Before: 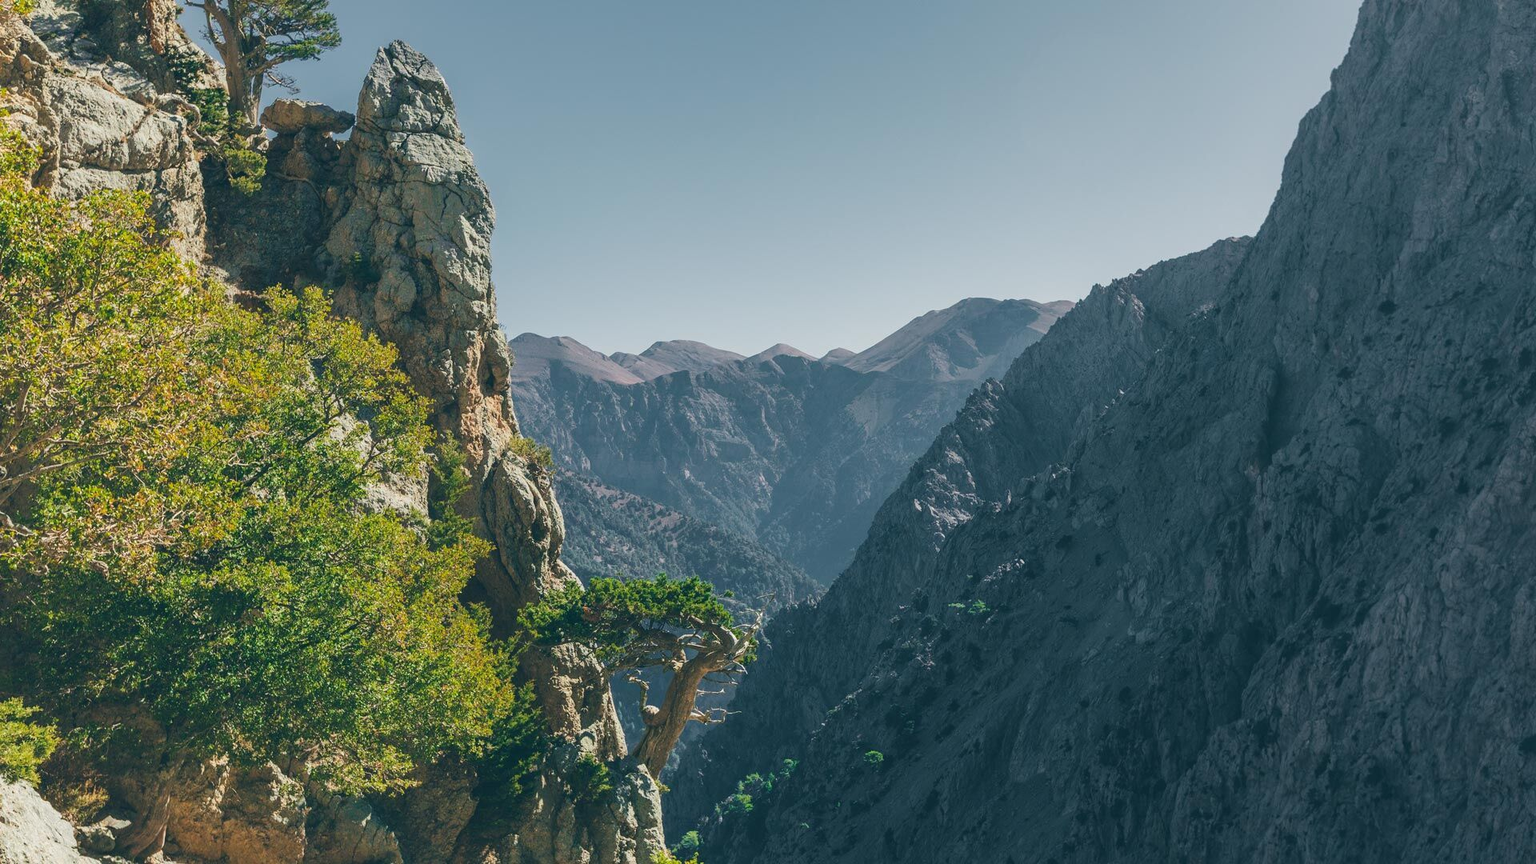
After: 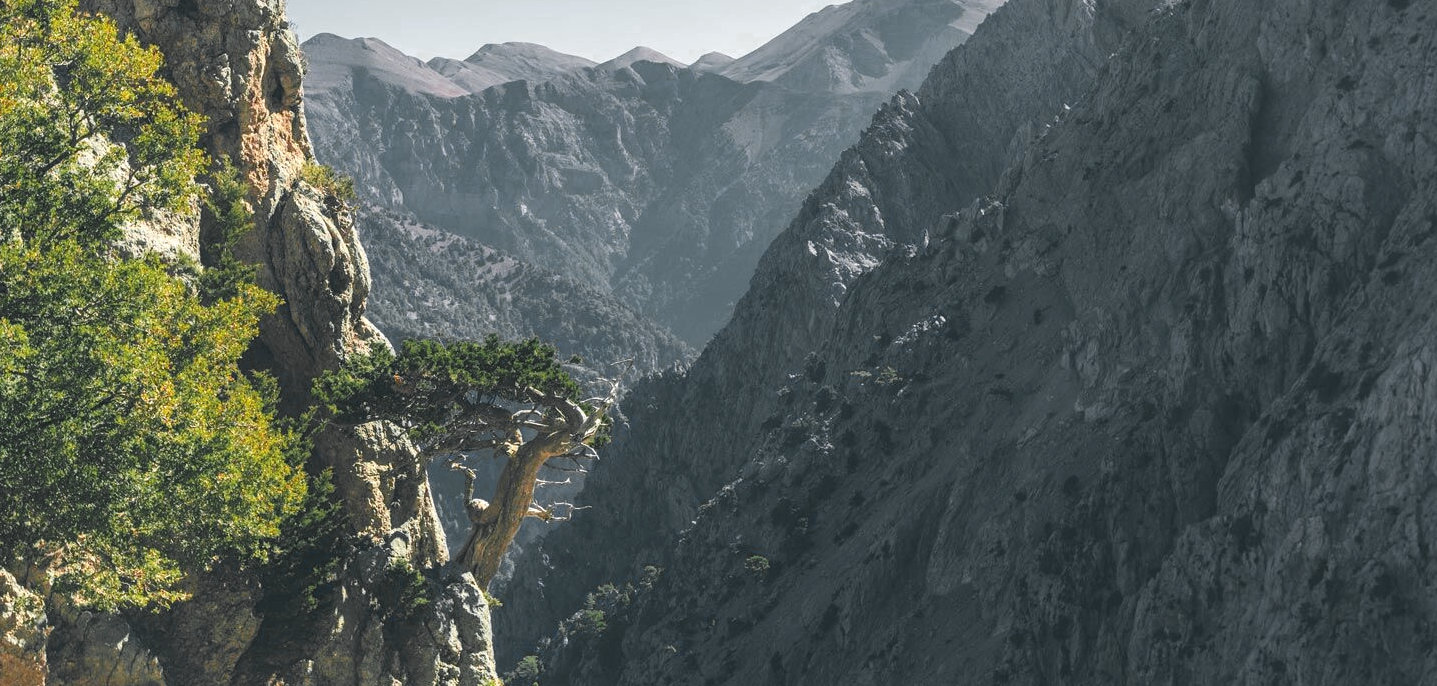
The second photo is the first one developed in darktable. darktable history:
tone equalizer: on, module defaults
color zones: curves: ch0 [(0.035, 0.242) (0.25, 0.5) (0.384, 0.214) (0.488, 0.255) (0.75, 0.5)]; ch1 [(0.063, 0.379) (0.25, 0.5) (0.354, 0.201) (0.489, 0.085) (0.729, 0.271)]; ch2 [(0.25, 0.5) (0.38, 0.517) (0.442, 0.51) (0.735, 0.456)]
exposure: black level correction 0.001, exposure 0.5 EV, compensate highlight preservation false
crop and rotate: left 17.492%, top 35.54%, right 7.652%, bottom 0.905%
